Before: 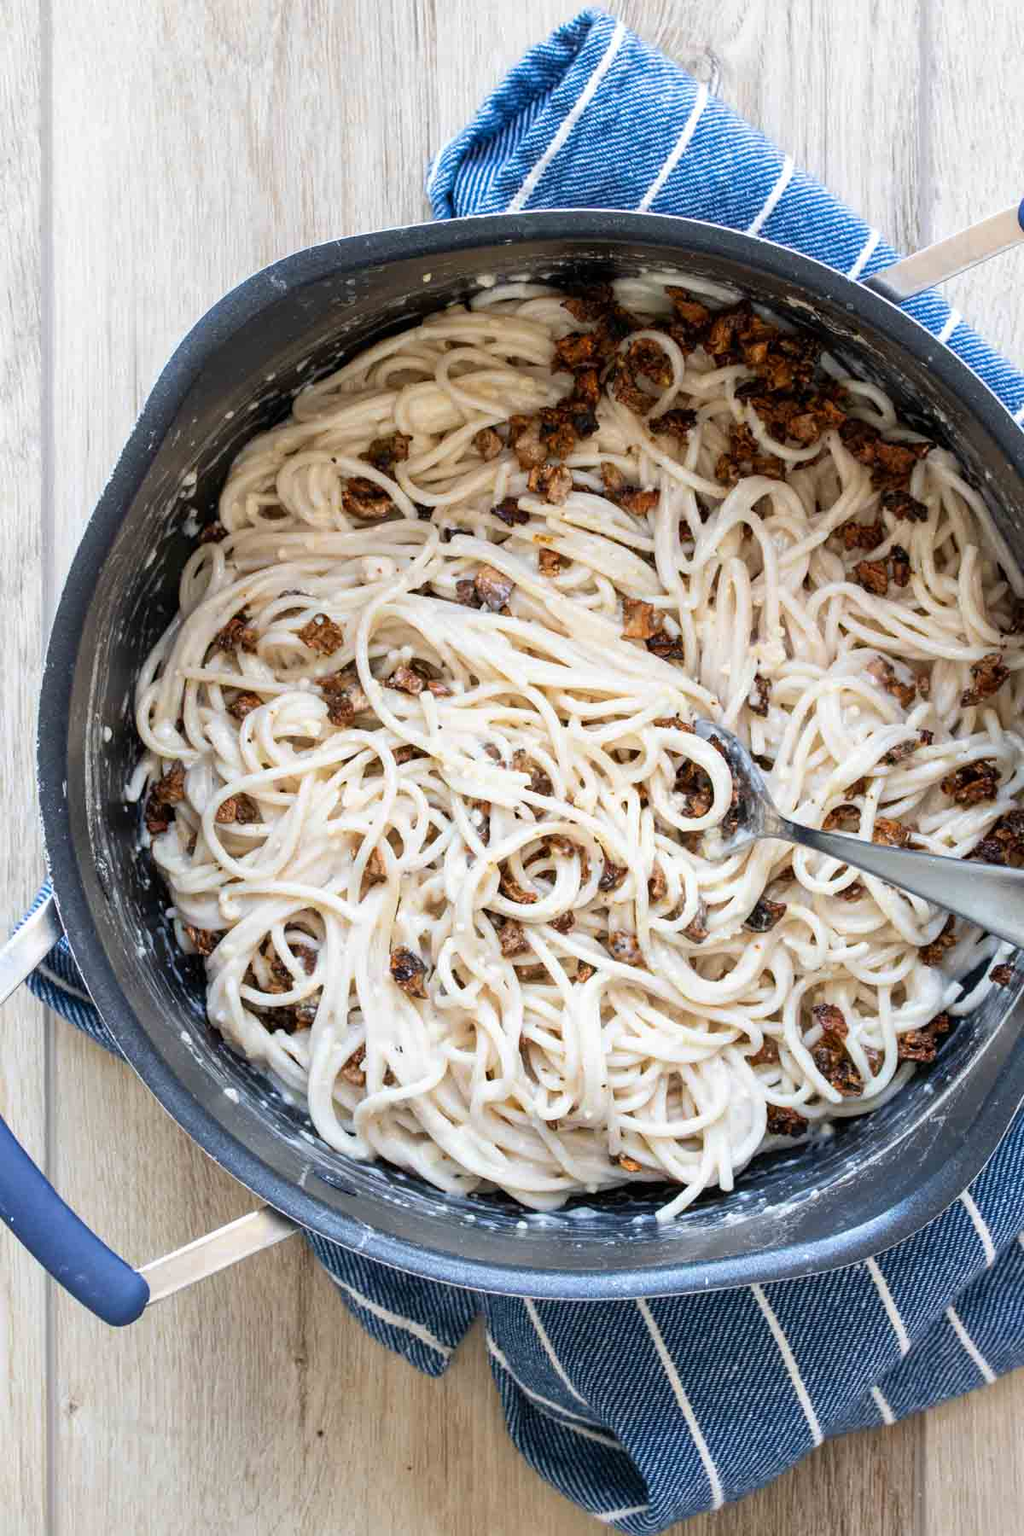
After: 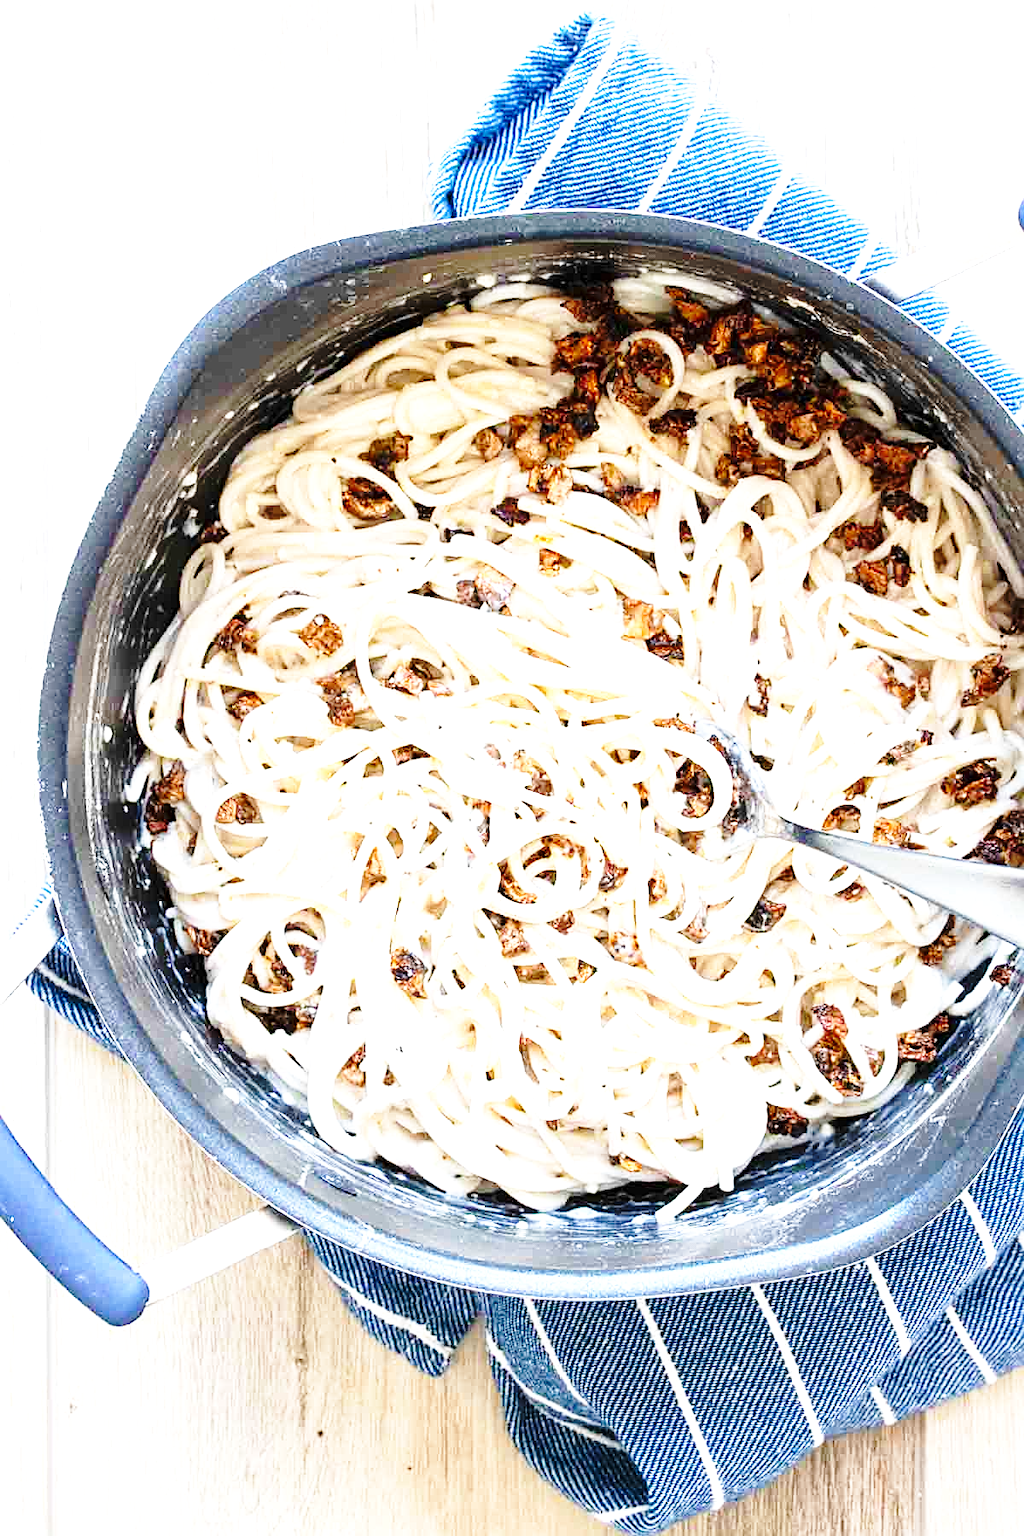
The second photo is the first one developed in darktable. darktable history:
exposure: black level correction 0, exposure 1 EV, compensate highlight preservation false
sharpen: on, module defaults
base curve: curves: ch0 [(0, 0) (0.036, 0.037) (0.121, 0.228) (0.46, 0.76) (0.859, 0.983) (1, 1)], preserve colors none
levels: mode automatic, levels [0, 0.492, 0.984]
